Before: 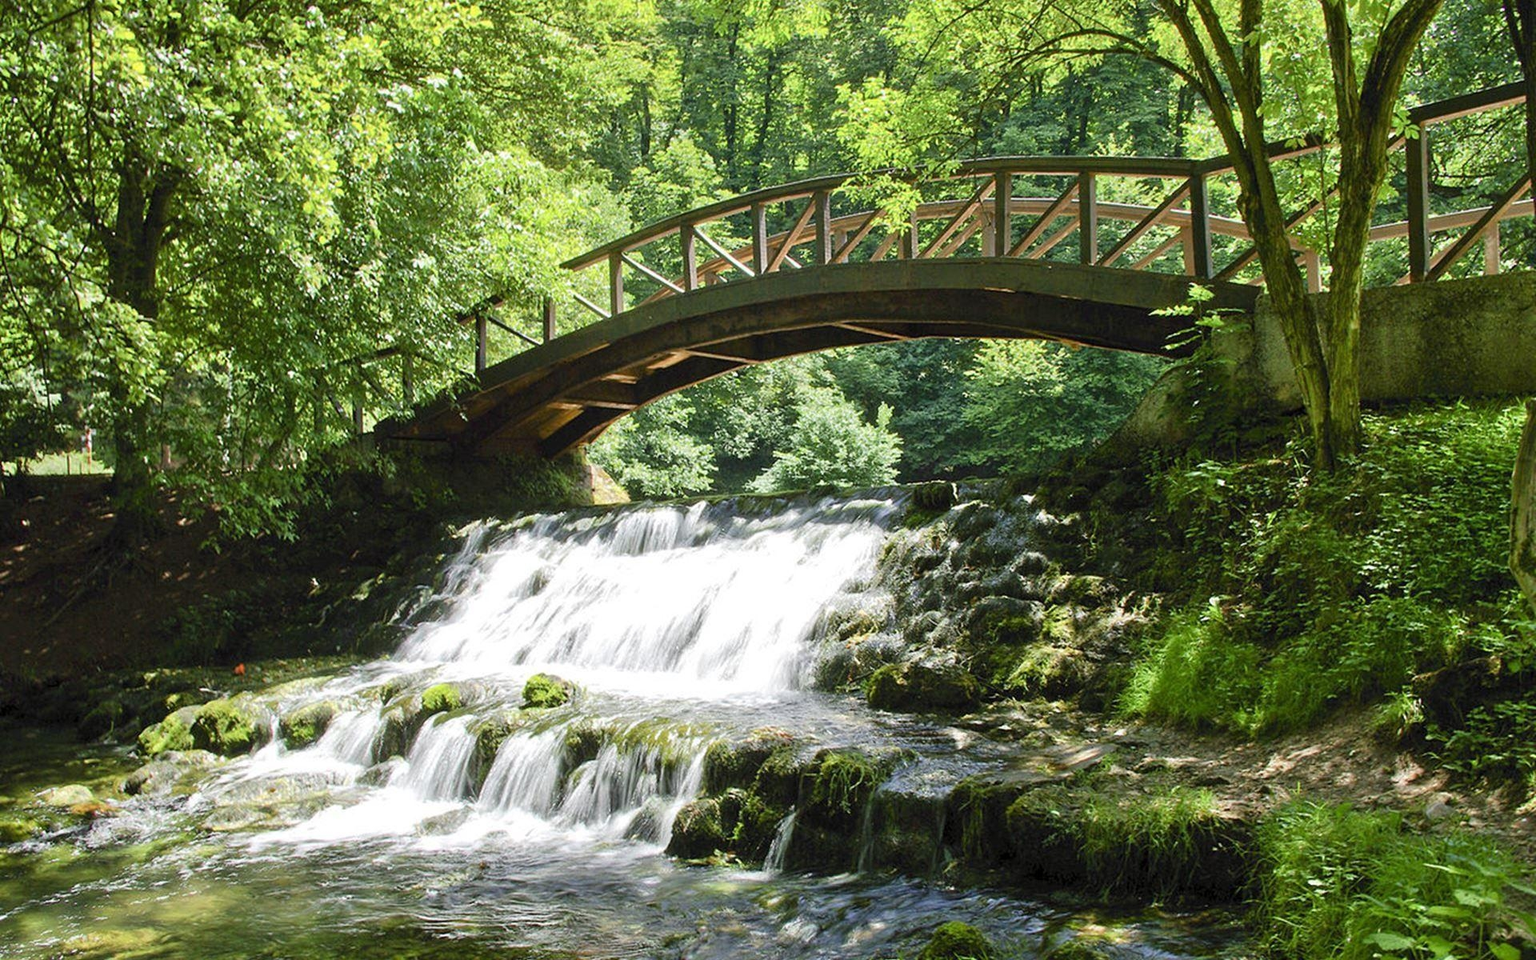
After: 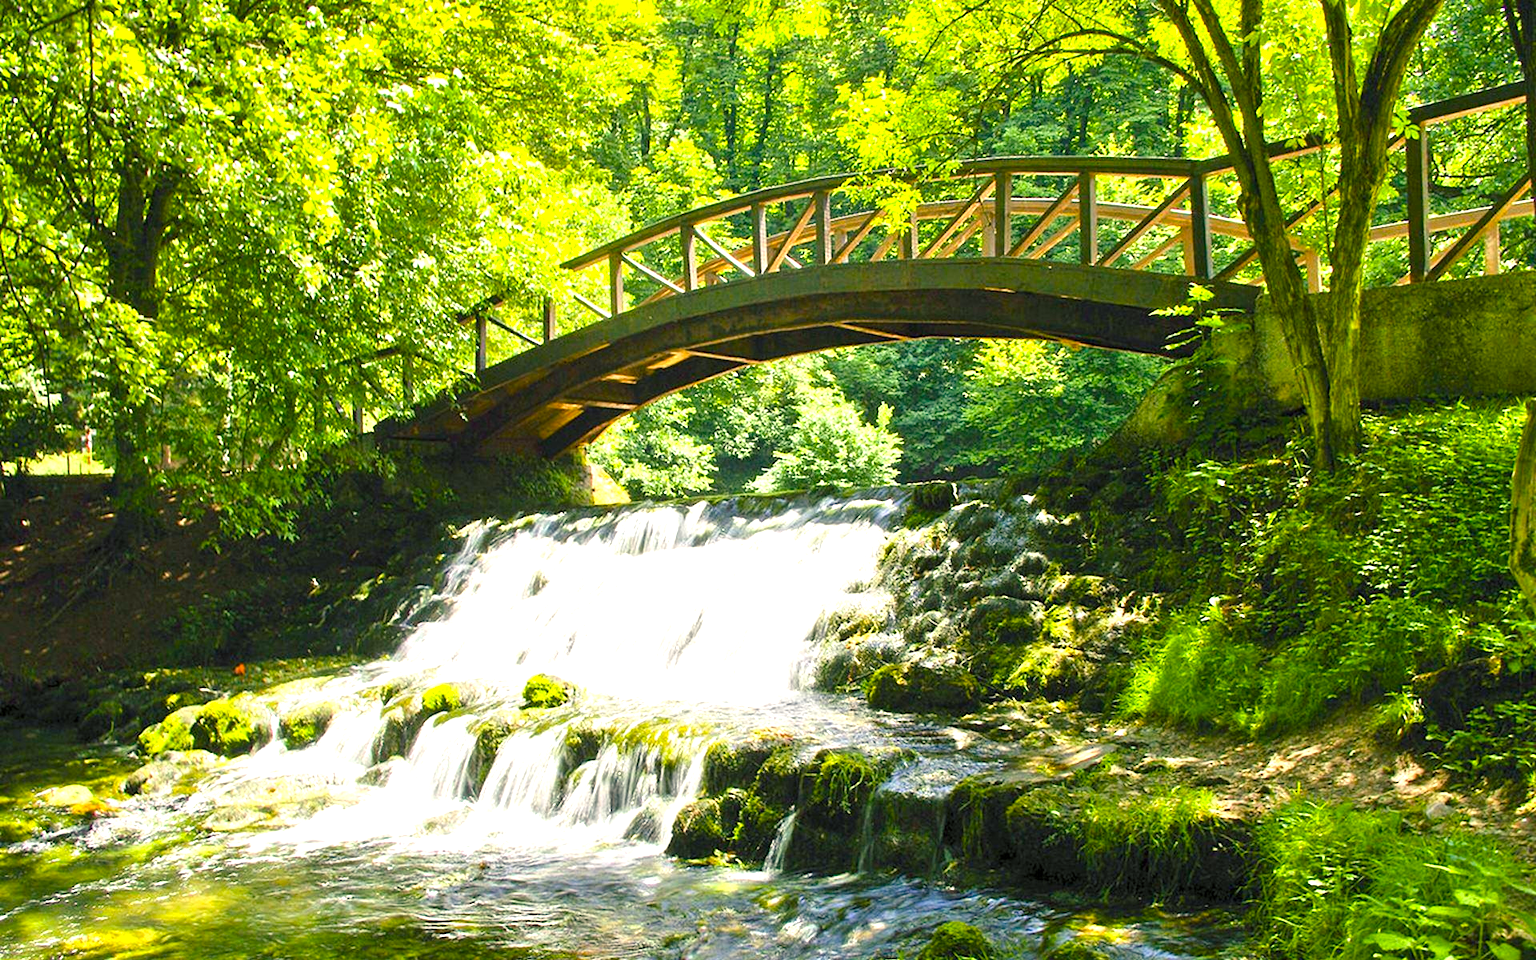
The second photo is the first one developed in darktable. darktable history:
color balance rgb: shadows lift › luminance -7.414%, shadows lift › chroma 2.441%, shadows lift › hue 166.78°, highlights gain › chroma 2.986%, highlights gain › hue 76.77°, white fulcrum 0.997 EV, linear chroma grading › global chroma 15.189%, perceptual saturation grading › global saturation 19.291%, global vibrance 20%
exposure: exposure 0.916 EV, compensate exposure bias true, compensate highlight preservation false
